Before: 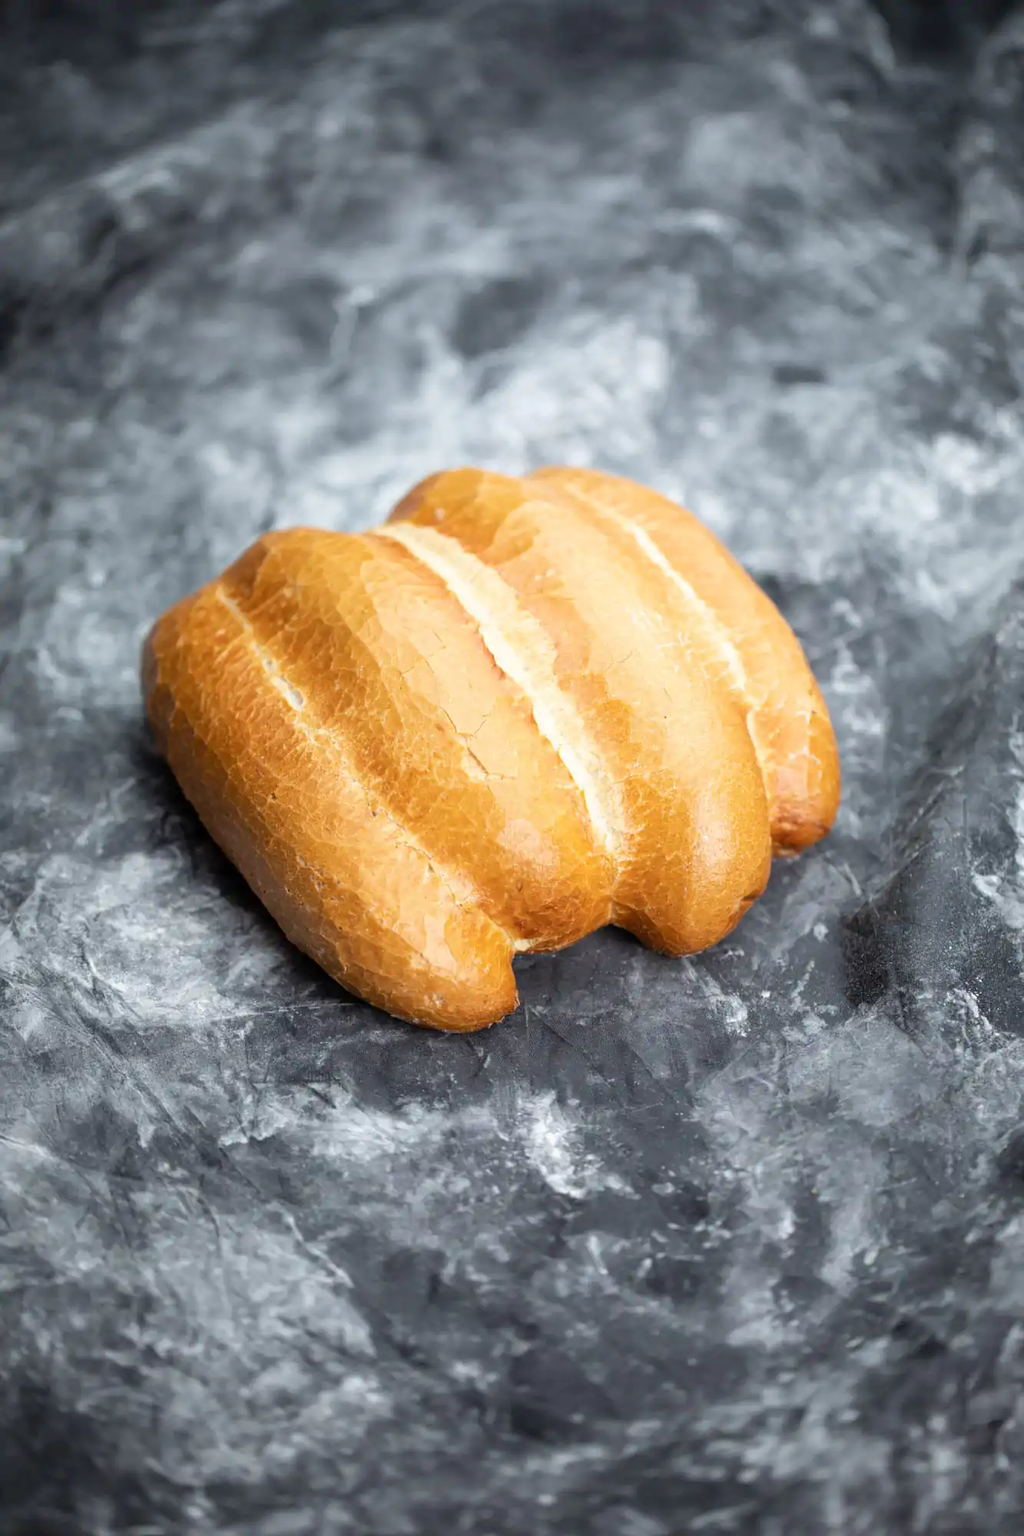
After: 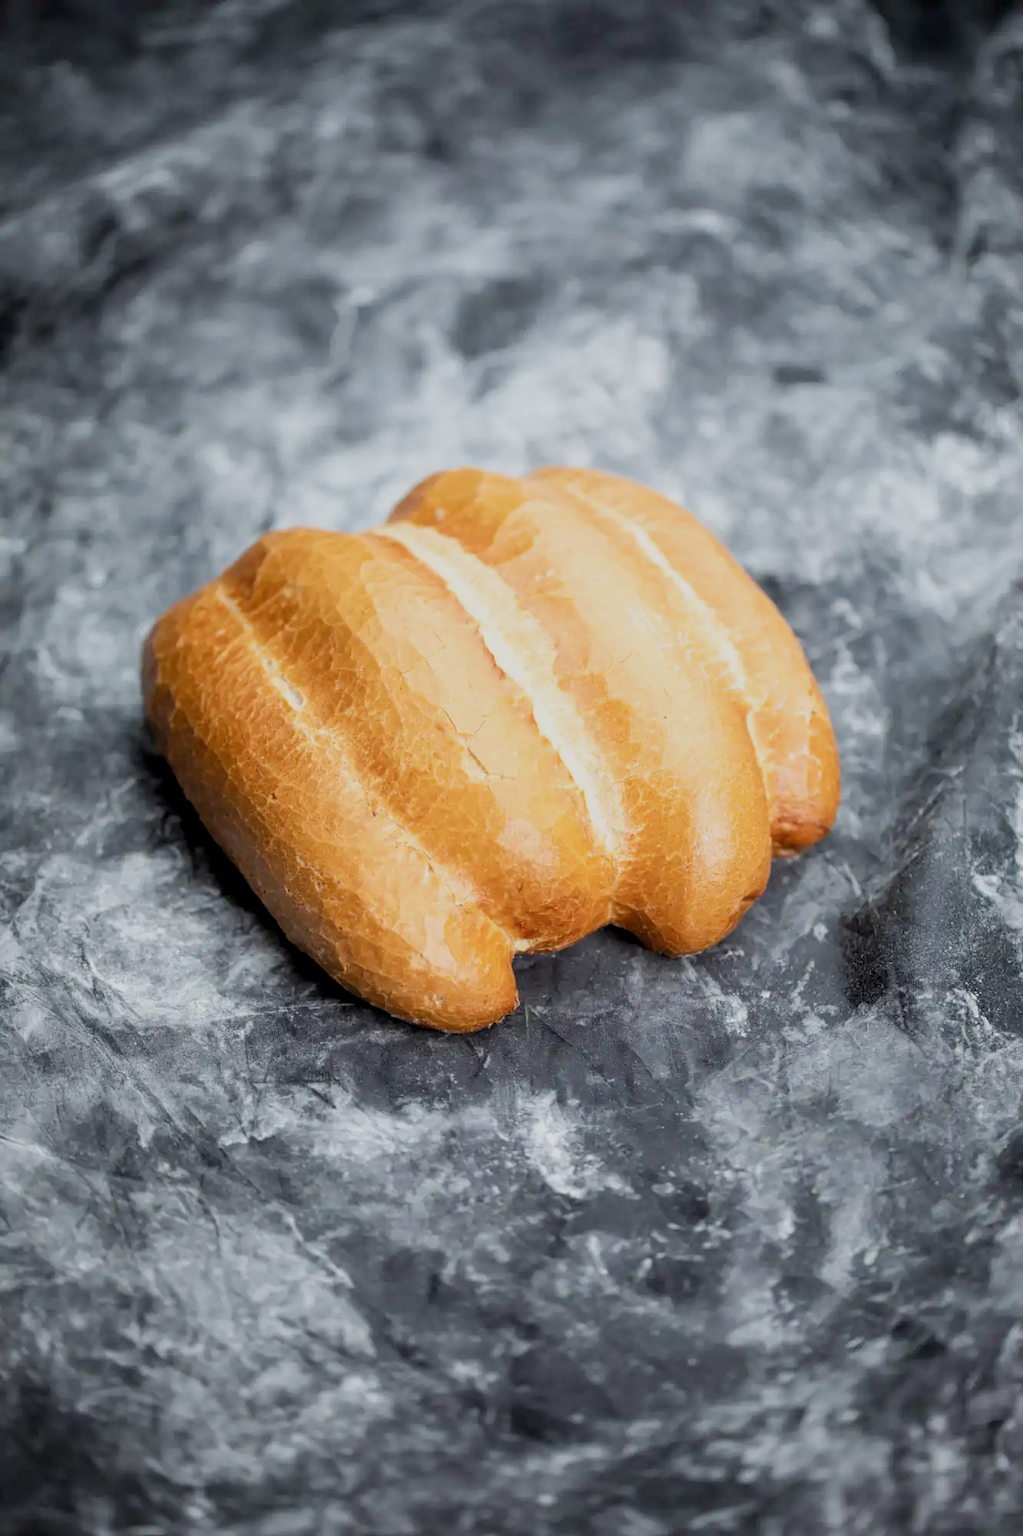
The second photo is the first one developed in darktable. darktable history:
filmic rgb: black relative exposure -16 EV, white relative exposure 4.93 EV, threshold 5.97 EV, hardness 6.21, enable highlight reconstruction true
exposure: compensate highlight preservation false
local contrast: highlights 103%, shadows 102%, detail 120%, midtone range 0.2
